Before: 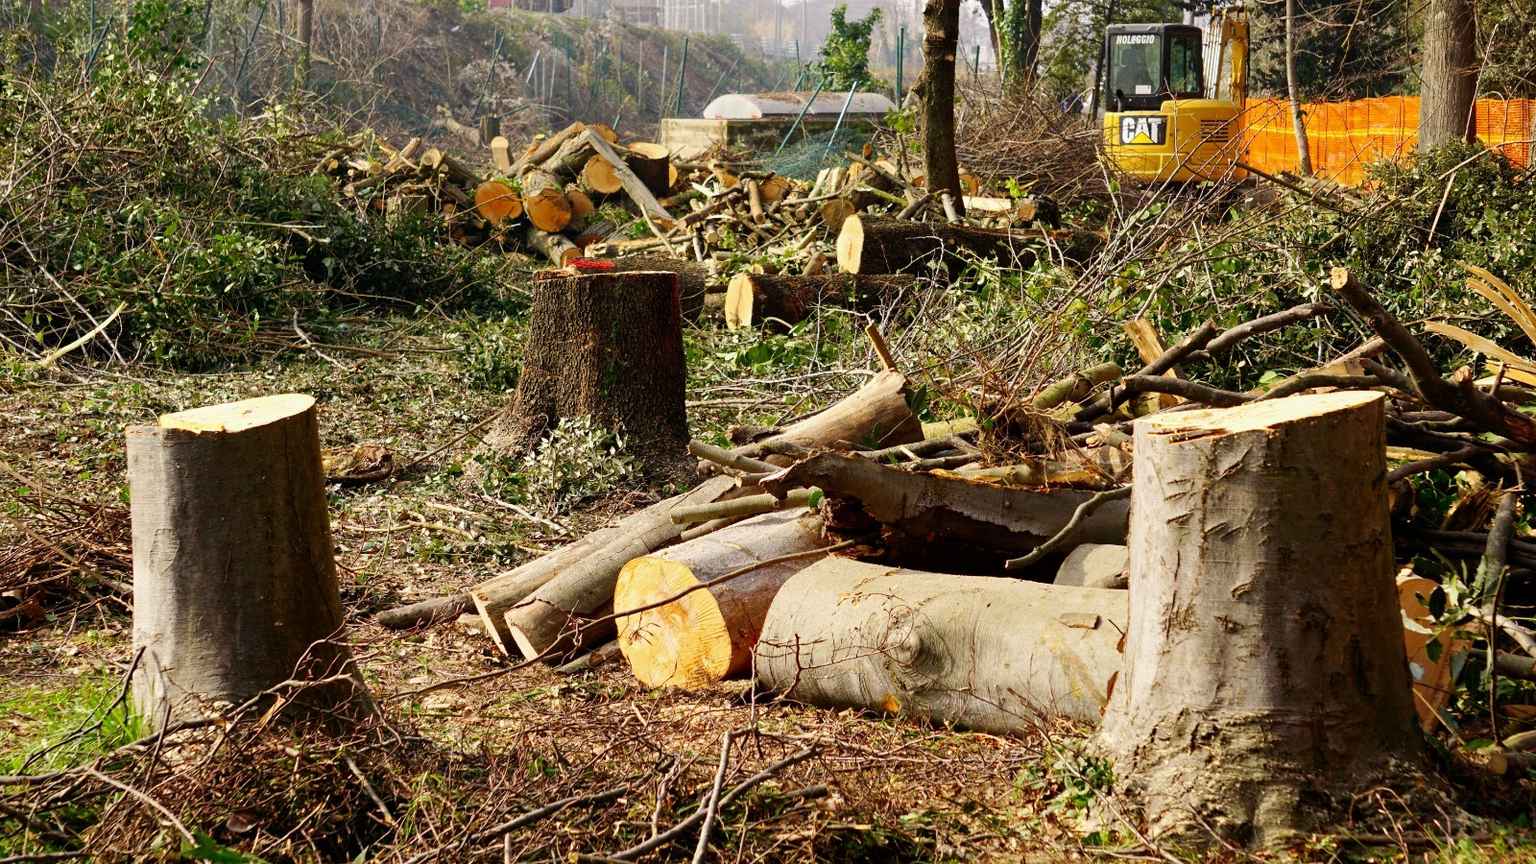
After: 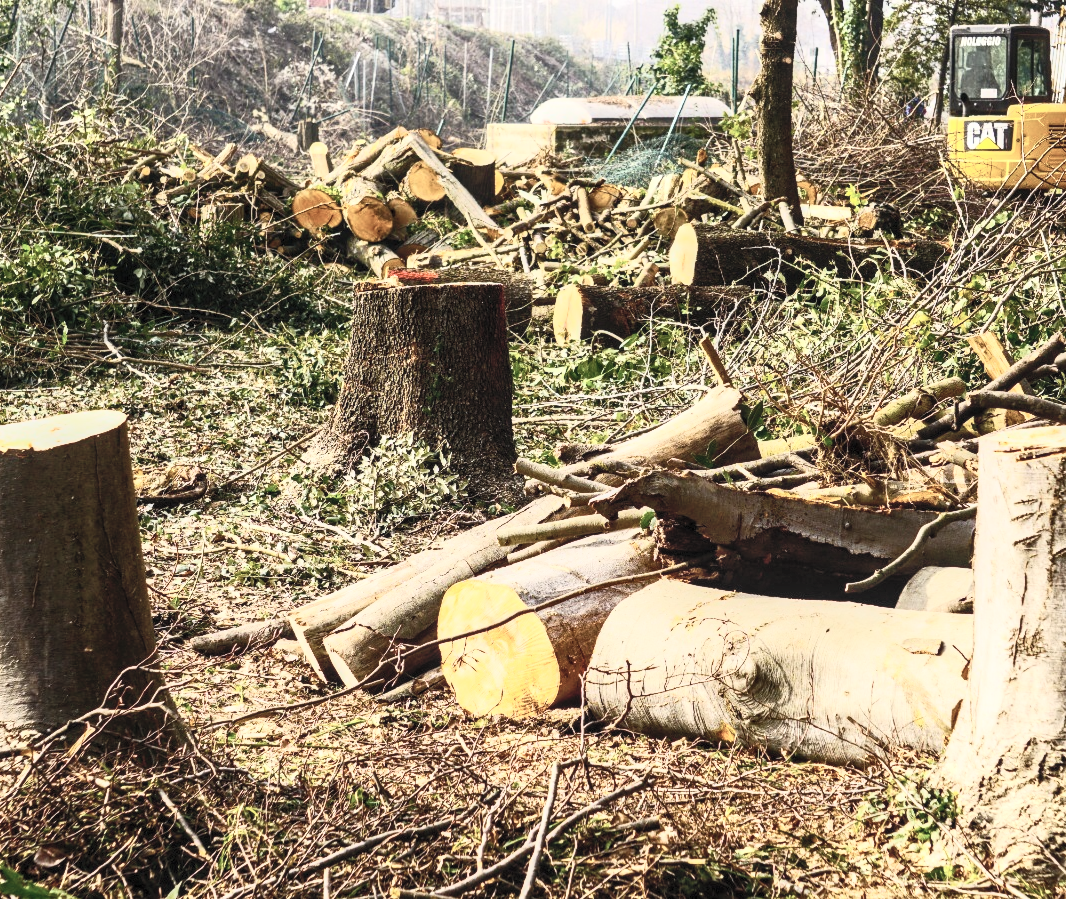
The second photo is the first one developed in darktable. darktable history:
color balance rgb: linear chroma grading › global chroma 6.48%, perceptual saturation grading › global saturation 12.96%, global vibrance 6.02%
crop and rotate: left 12.673%, right 20.66%
local contrast: on, module defaults
contrast brightness saturation: contrast 0.57, brightness 0.57, saturation -0.34
